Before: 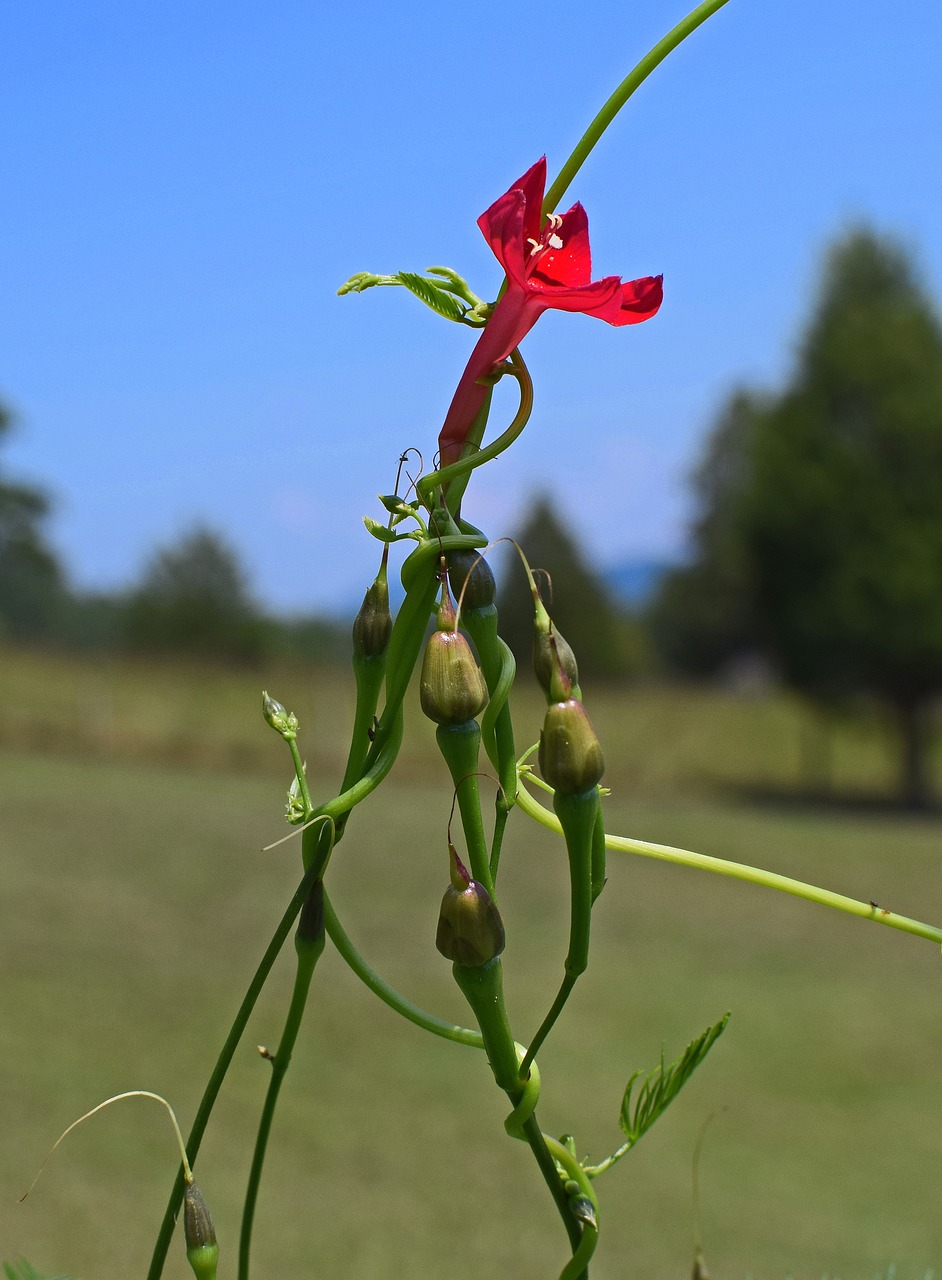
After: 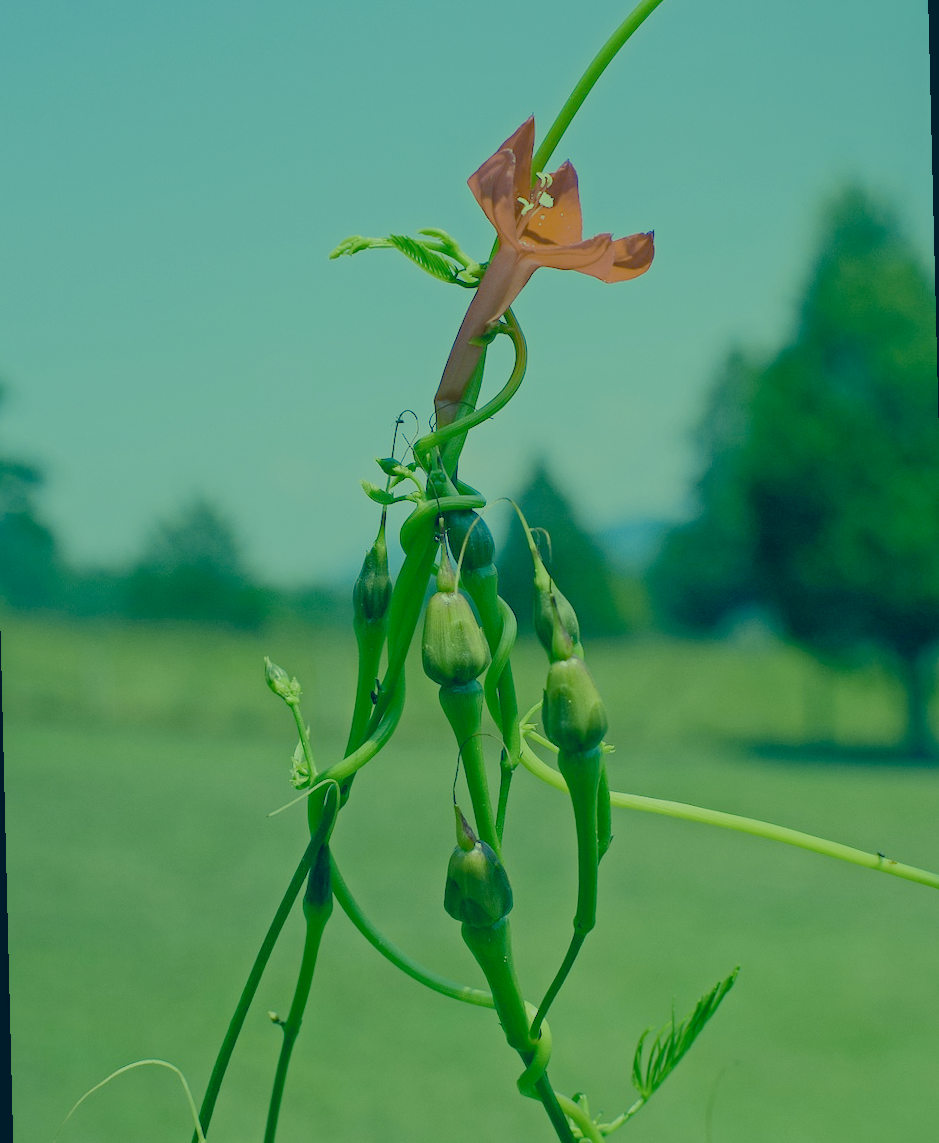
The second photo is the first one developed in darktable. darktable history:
rotate and perspective: rotation -1.42°, crop left 0.016, crop right 0.984, crop top 0.035, crop bottom 0.965
color correction: highlights a* -15.58, highlights b* 40, shadows a* -40, shadows b* -26.18
contrast brightness saturation: brightness 0.15
filmic rgb: white relative exposure 8 EV, threshold 3 EV, structure ↔ texture 100%, target black luminance 0%, hardness 2.44, latitude 76.53%, contrast 0.562, shadows ↔ highlights balance 0%, preserve chrominance no, color science v4 (2020), iterations of high-quality reconstruction 10, type of noise poissonian, enable highlight reconstruction true
local contrast: detail 117%
crop: top 0.448%, right 0.264%, bottom 5.045%
